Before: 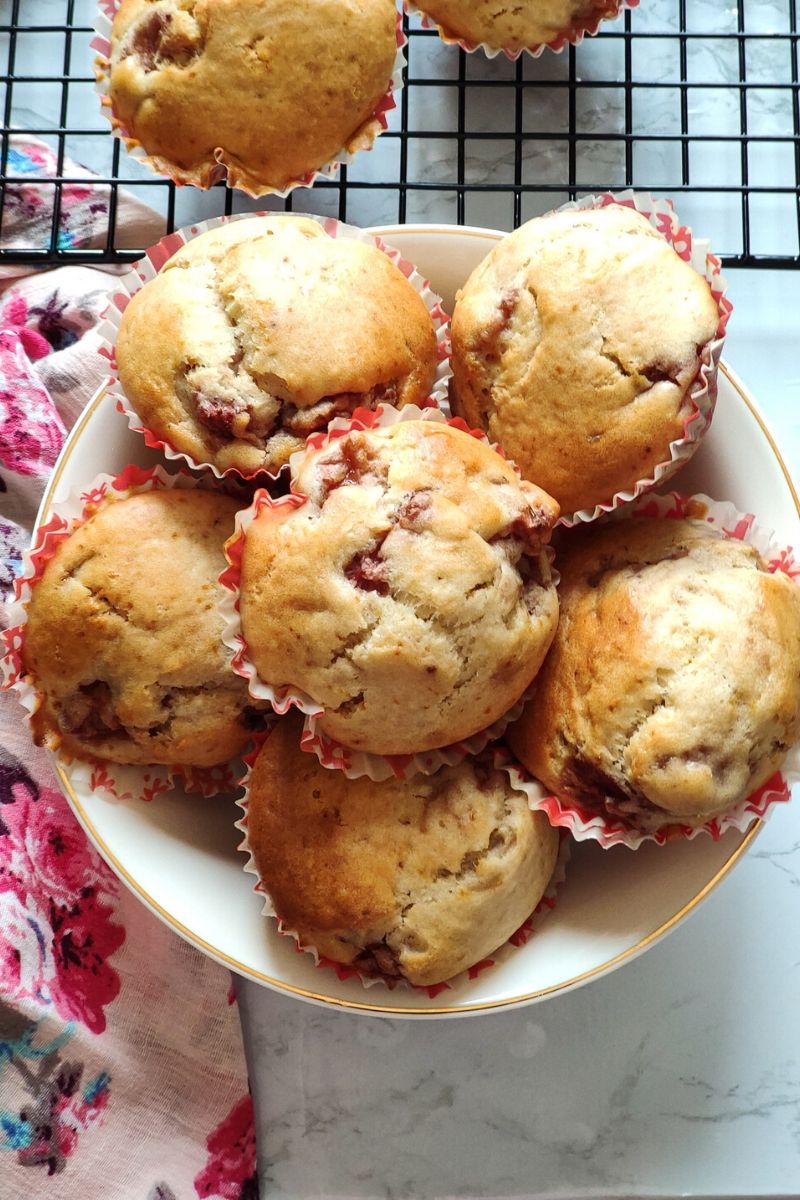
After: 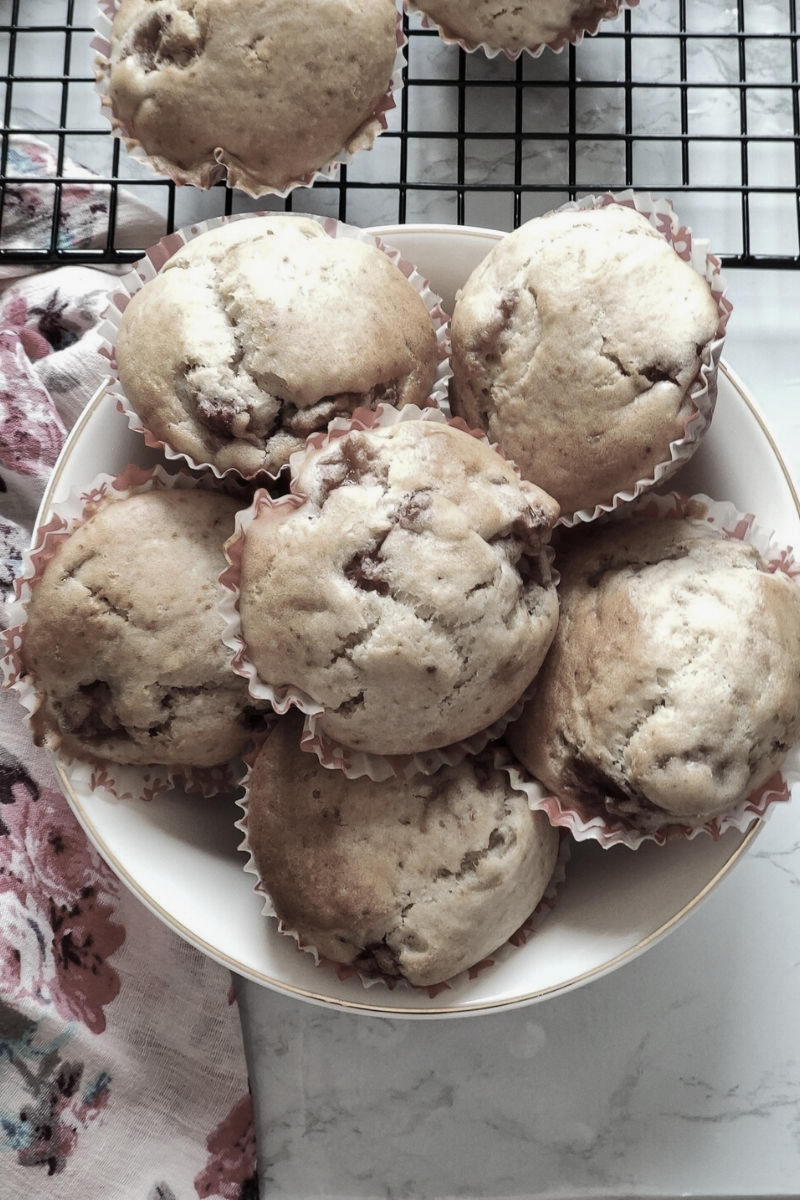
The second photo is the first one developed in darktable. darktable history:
color correction: saturation 0.3
shadows and highlights: shadows -20, white point adjustment -2, highlights -35
